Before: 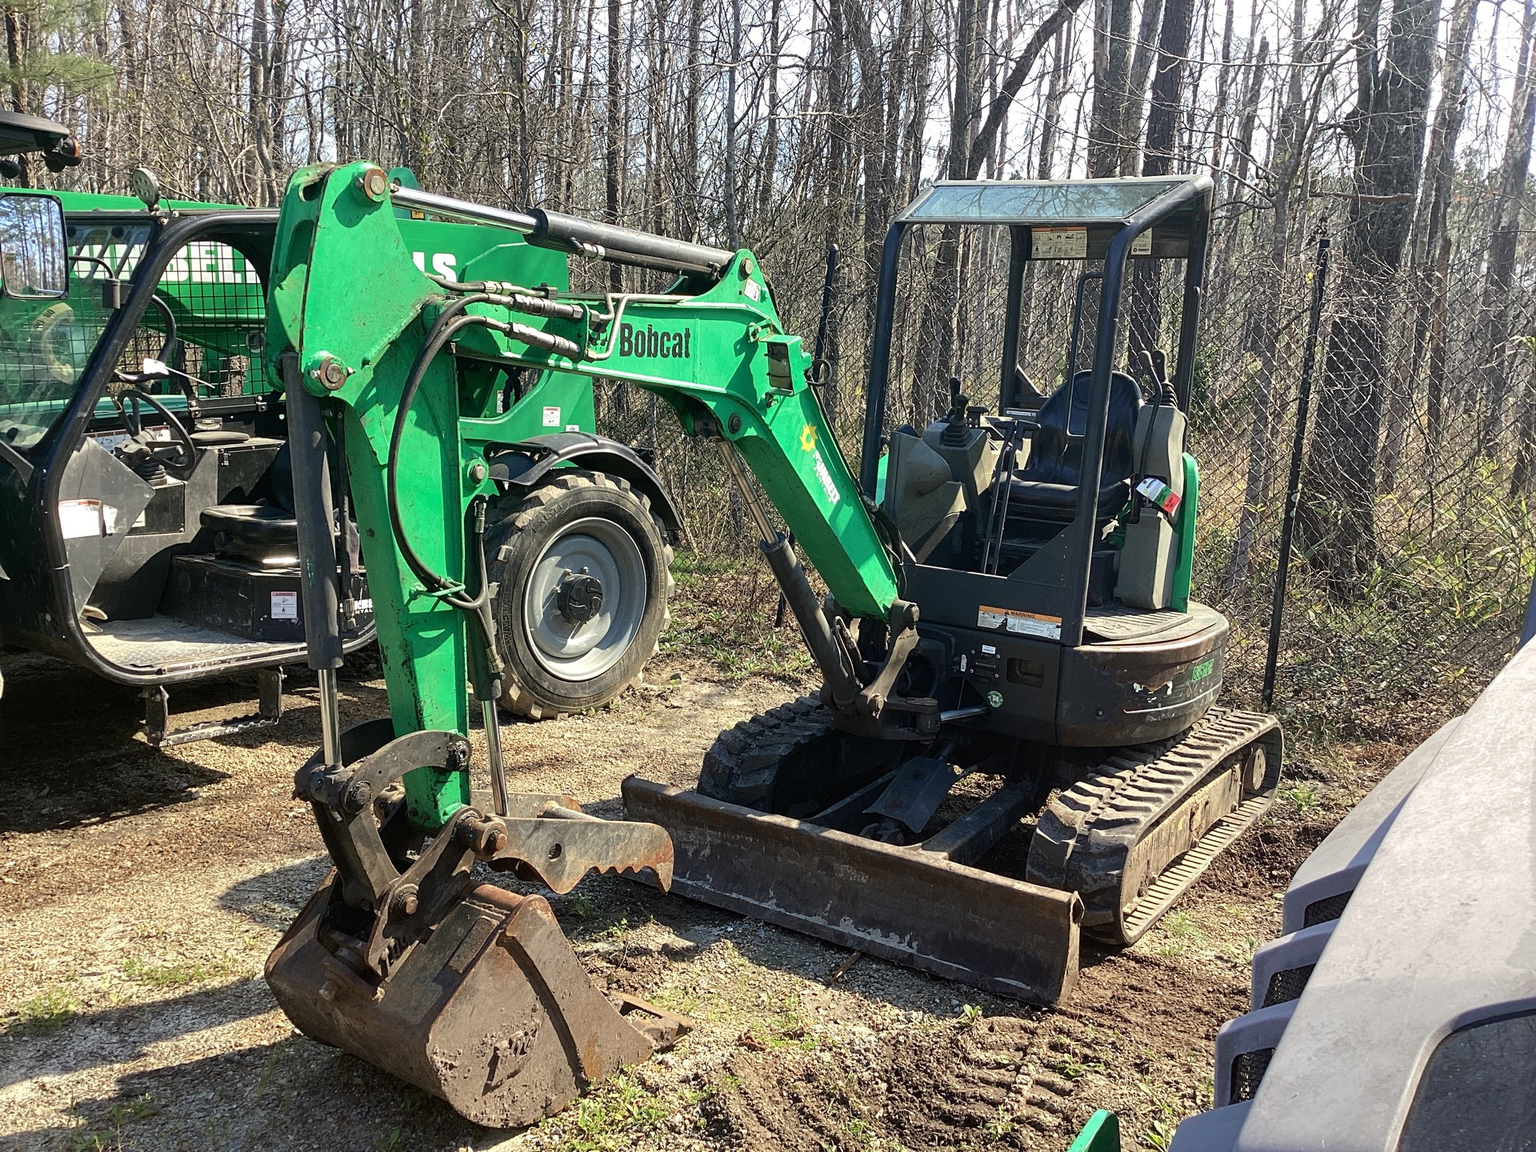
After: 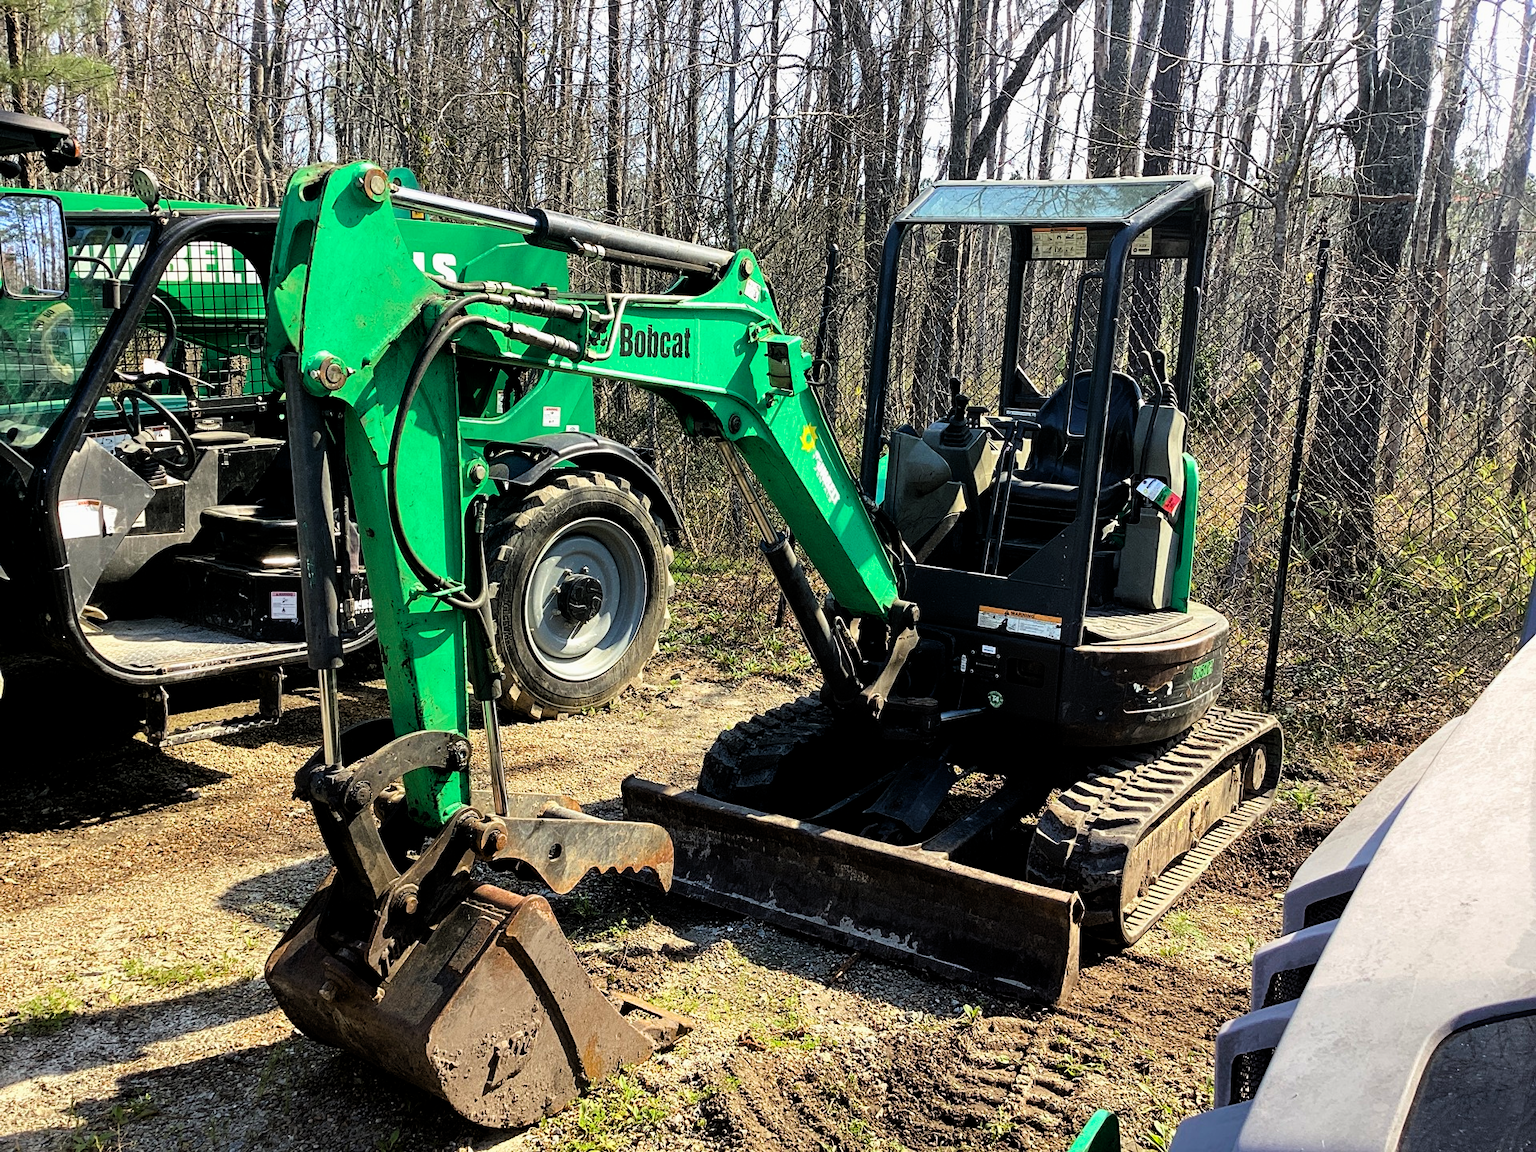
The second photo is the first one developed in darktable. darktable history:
filmic rgb: middle gray luminance 8.59%, black relative exposure -6.23 EV, white relative exposure 2.71 EV, threshold 3.02 EV, target black luminance 0%, hardness 4.73, latitude 73.43%, contrast 1.335, shadows ↔ highlights balance 10.07%, enable highlight reconstruction true
color balance rgb: perceptual saturation grading › global saturation 29.417%, global vibrance 20%
